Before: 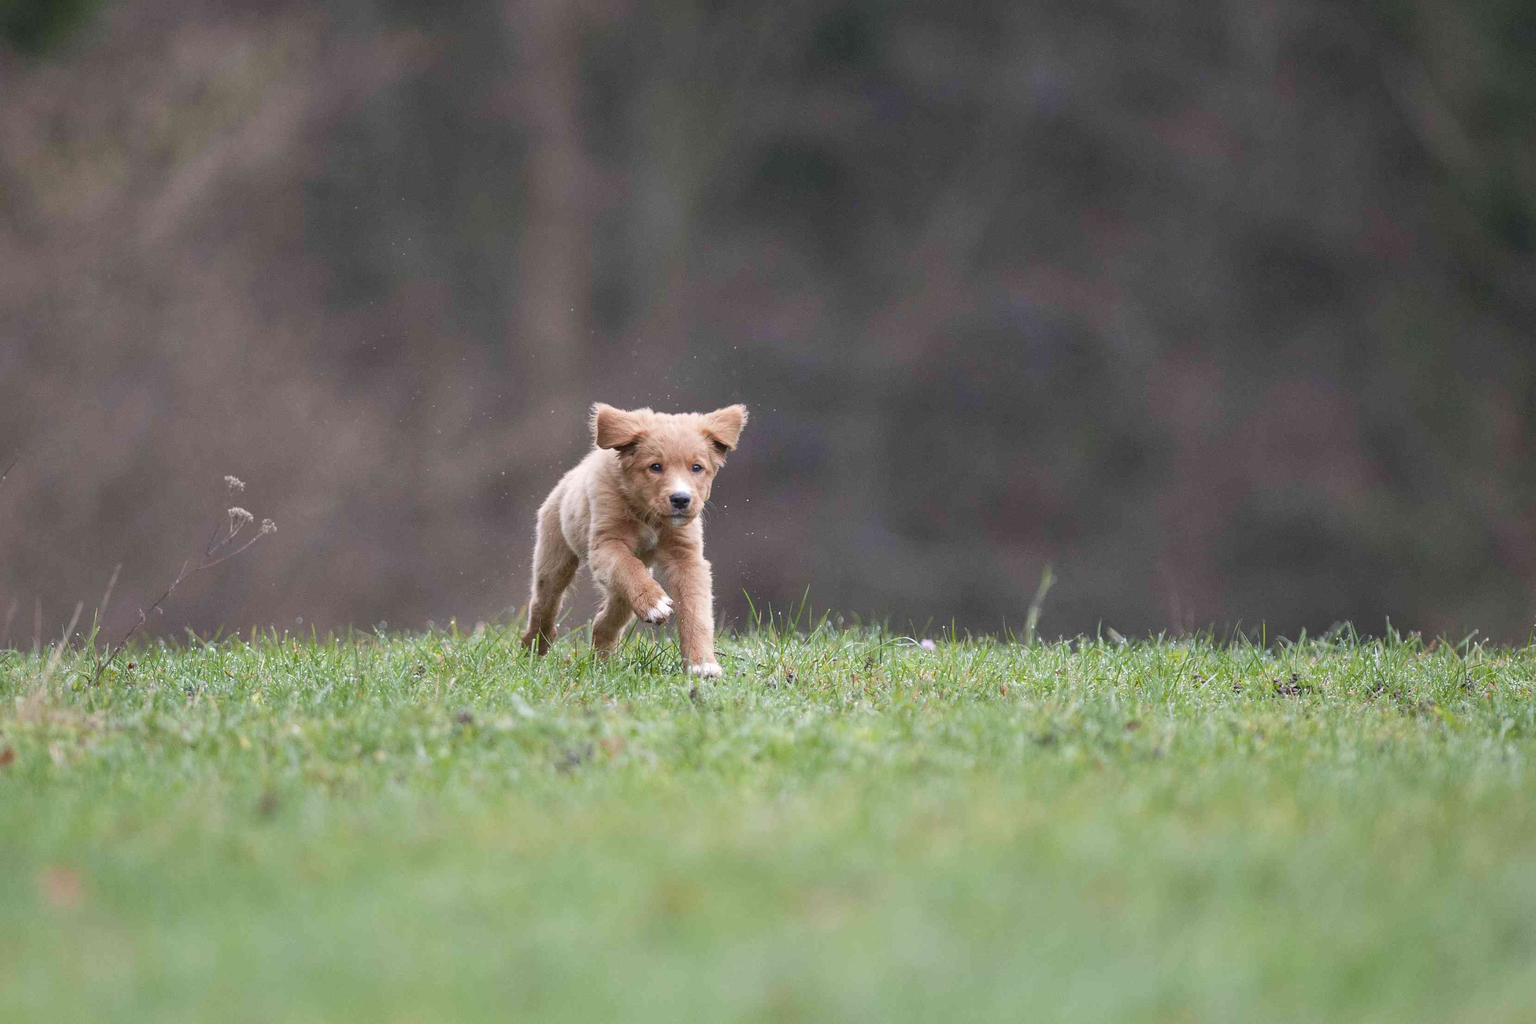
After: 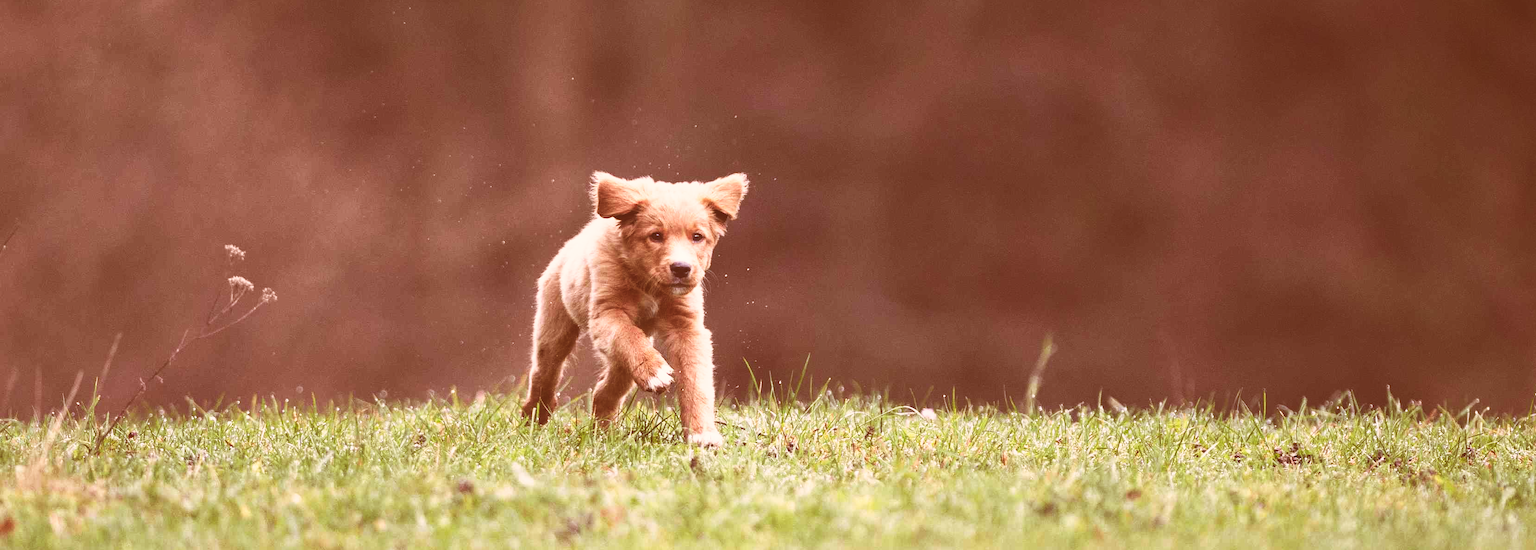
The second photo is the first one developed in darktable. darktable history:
crop and rotate: top 22.638%, bottom 23.611%
contrast equalizer: y [[0.528, 0.548, 0.563, 0.562, 0.546, 0.526], [0.55 ×6], [0 ×6], [0 ×6], [0 ×6]], mix 0.137
exposure: black level correction 0.002, compensate highlight preservation false
color correction: highlights a* 9.07, highlights b* 8.93, shadows a* 39.88, shadows b* 39.35, saturation 0.787
base curve: curves: ch0 [(0, 0.036) (0.007, 0.037) (0.604, 0.887) (1, 1)], preserve colors none
